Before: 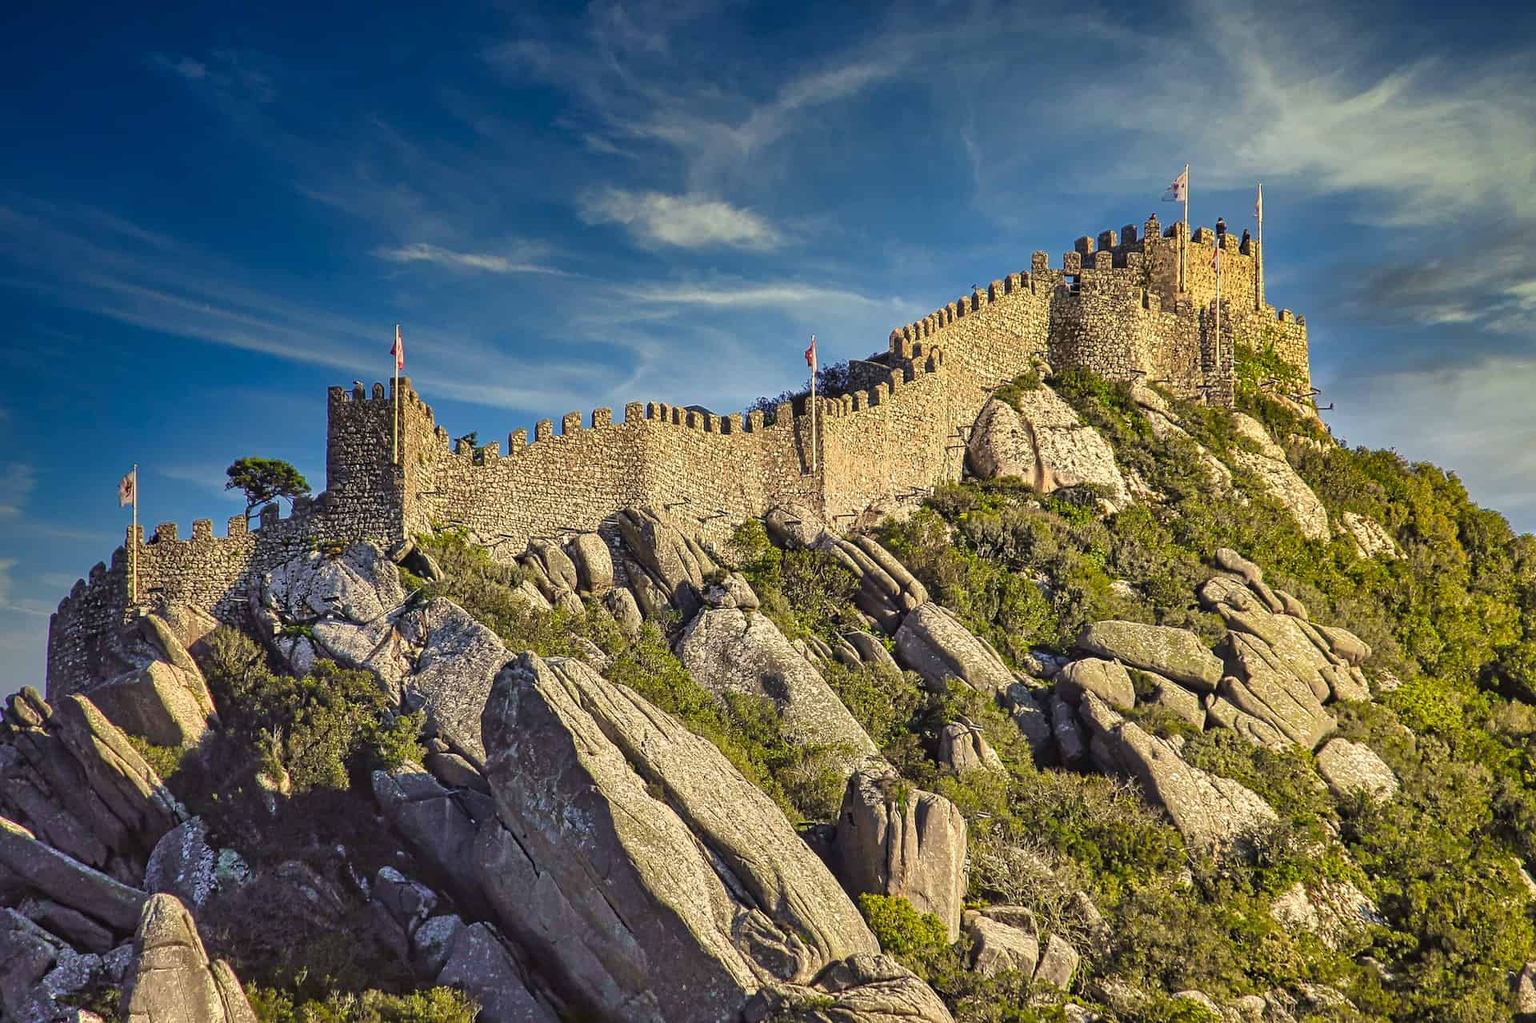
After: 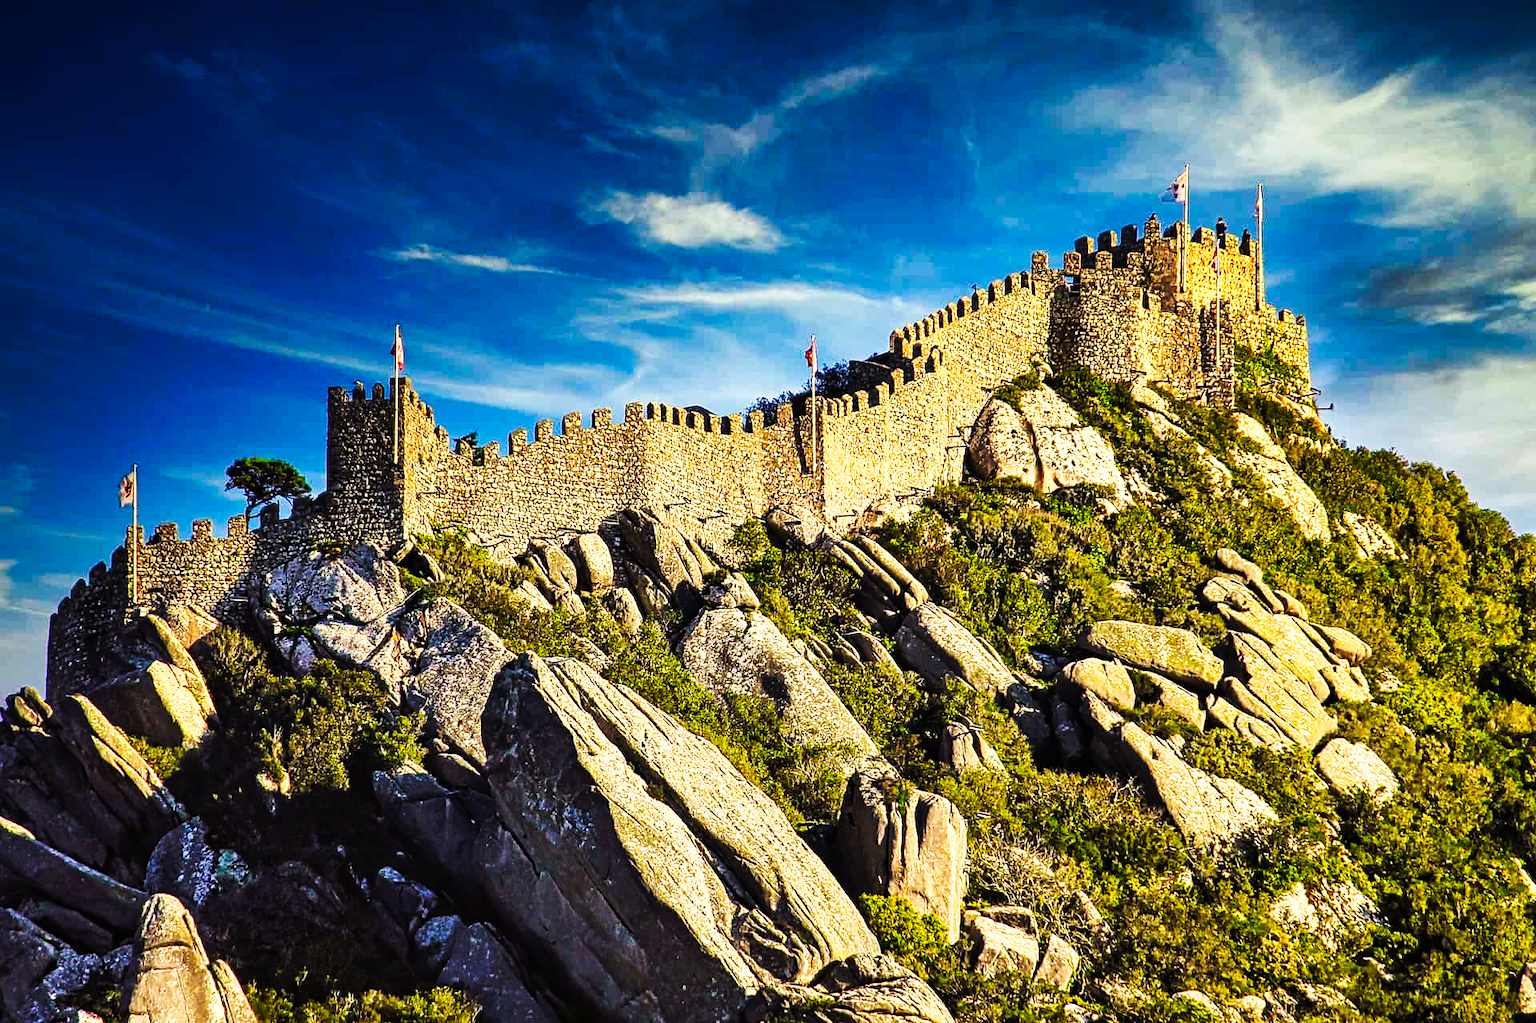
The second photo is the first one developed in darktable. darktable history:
tone curve: curves: ch0 [(0, 0) (0.003, 0.003) (0.011, 0.005) (0.025, 0.005) (0.044, 0.008) (0.069, 0.015) (0.1, 0.023) (0.136, 0.032) (0.177, 0.046) (0.224, 0.072) (0.277, 0.124) (0.335, 0.174) (0.399, 0.253) (0.468, 0.365) (0.543, 0.519) (0.623, 0.675) (0.709, 0.805) (0.801, 0.908) (0.898, 0.97) (1, 1)], preserve colors none
exposure: black level correction 0.001, compensate highlight preservation false
tone equalizer: -8 EV -0.406 EV, -7 EV -0.362 EV, -6 EV -0.332 EV, -5 EV -0.259 EV, -3 EV 0.208 EV, -2 EV 0.307 EV, -1 EV 0.41 EV, +0 EV 0.432 EV
